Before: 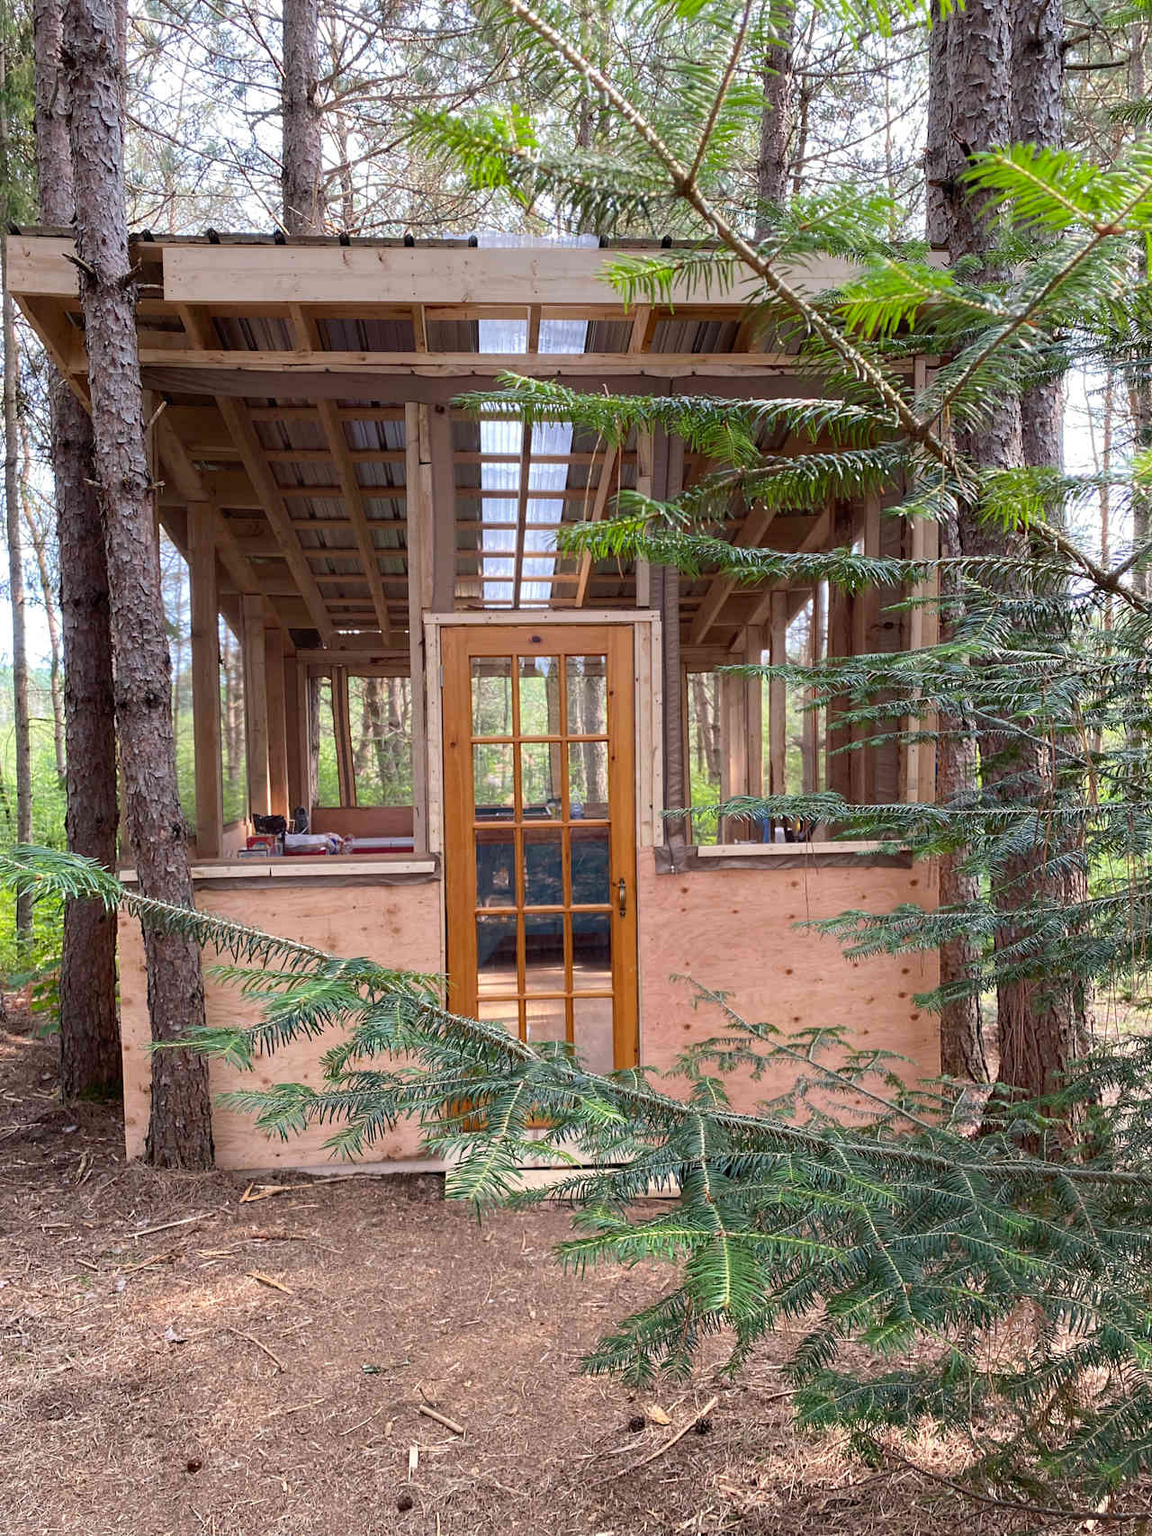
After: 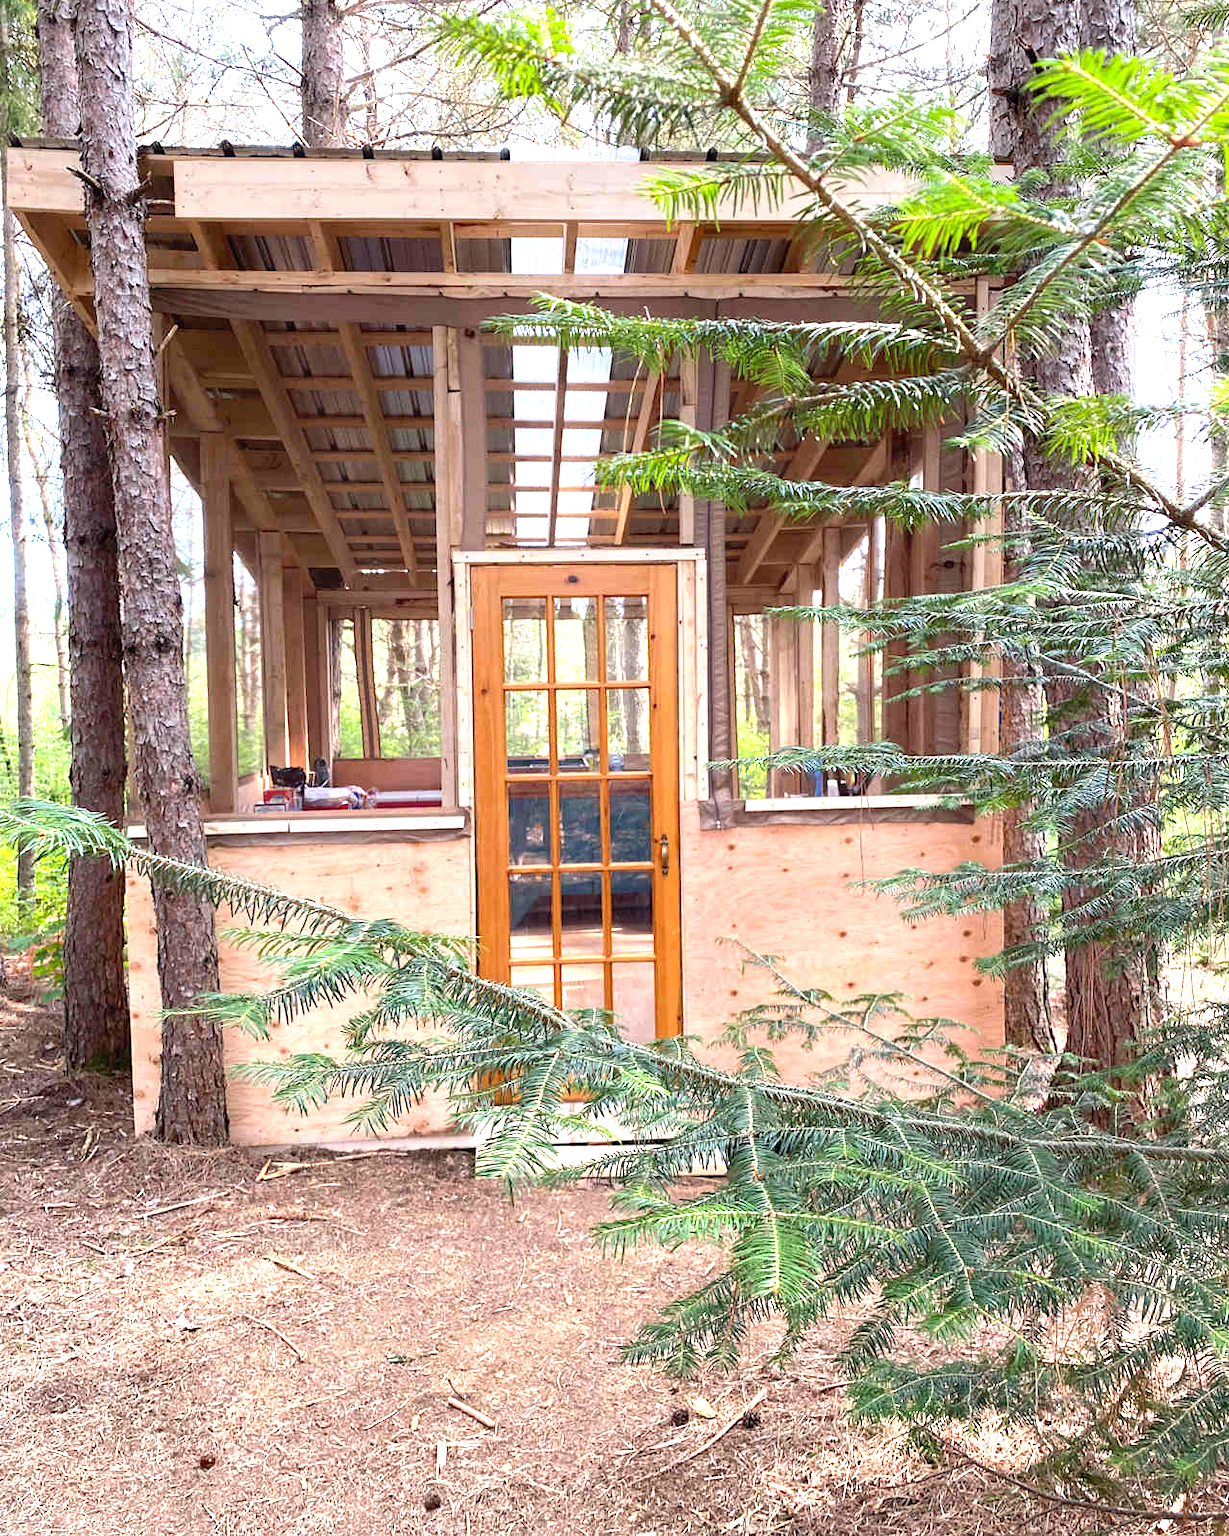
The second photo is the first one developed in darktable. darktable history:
exposure: exposure 1.146 EV, compensate highlight preservation false
crop and rotate: top 6.343%
